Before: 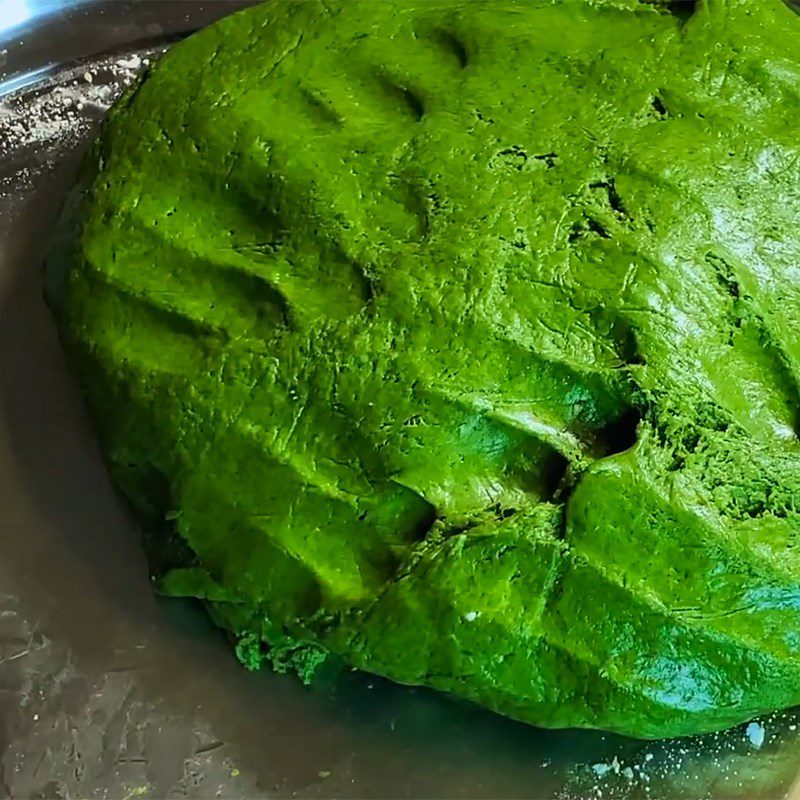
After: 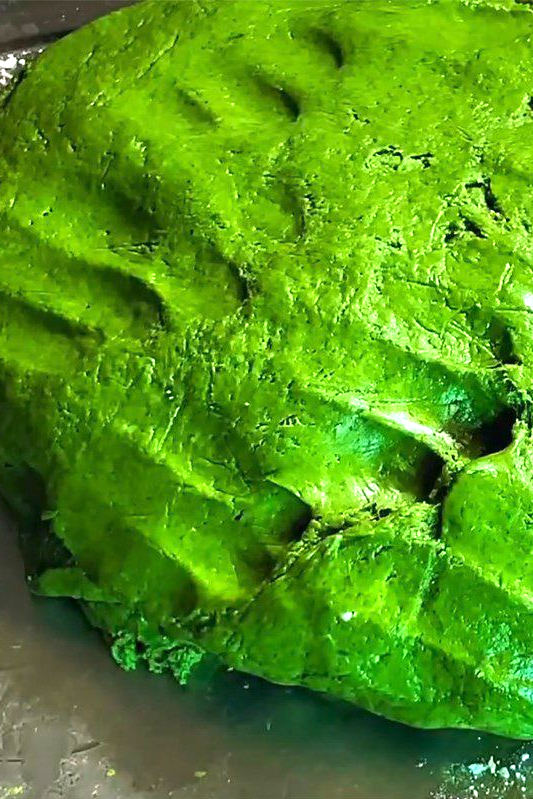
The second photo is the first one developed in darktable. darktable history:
exposure: exposure 1.001 EV, compensate highlight preservation false
crop and rotate: left 15.537%, right 17.764%
